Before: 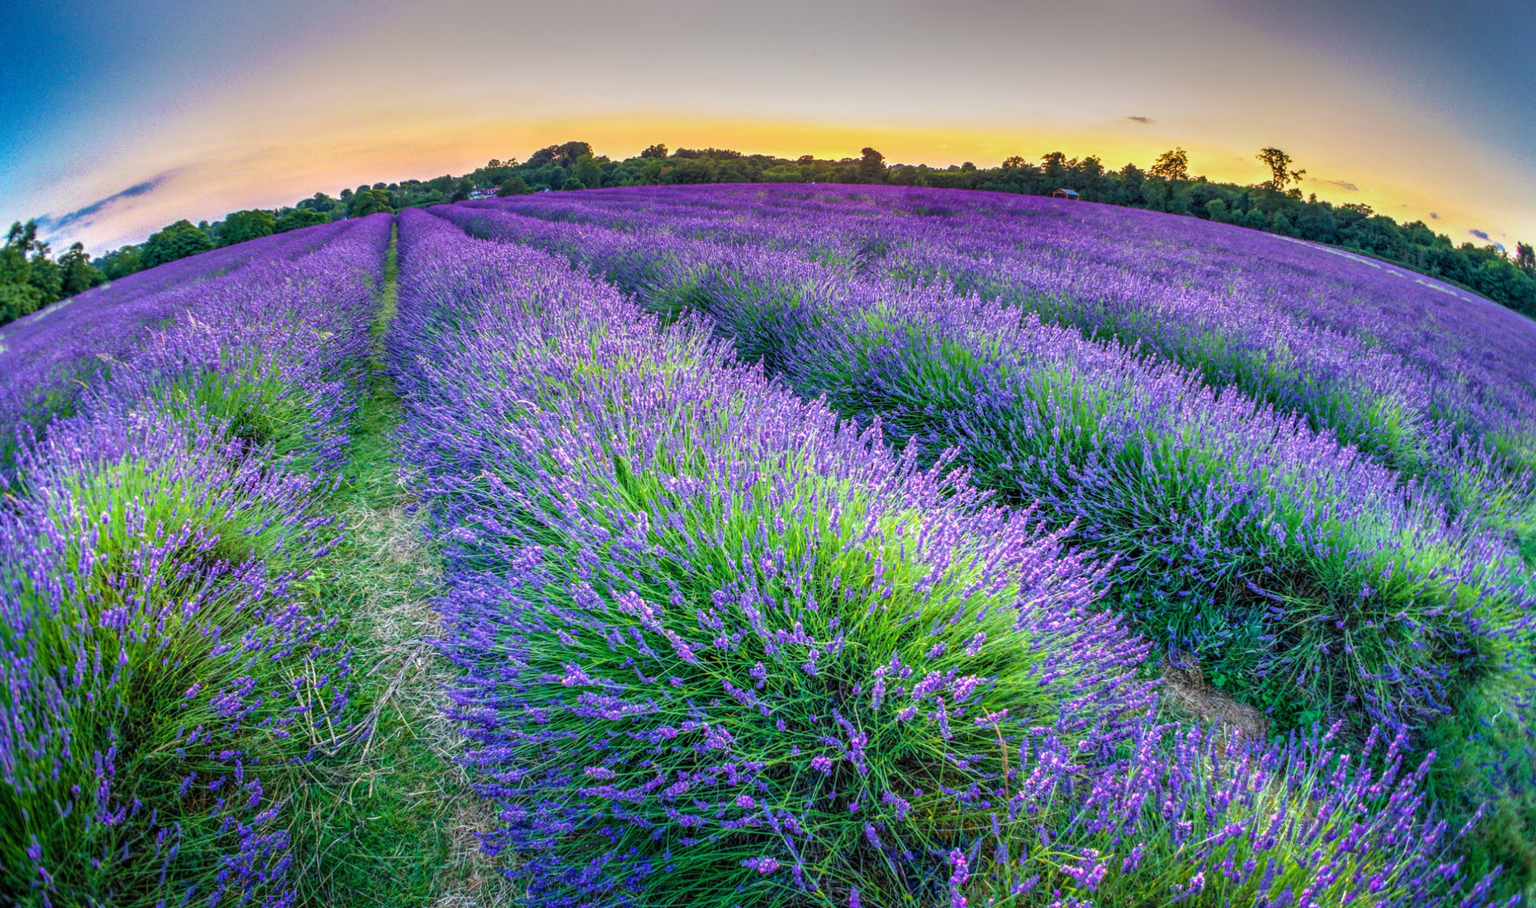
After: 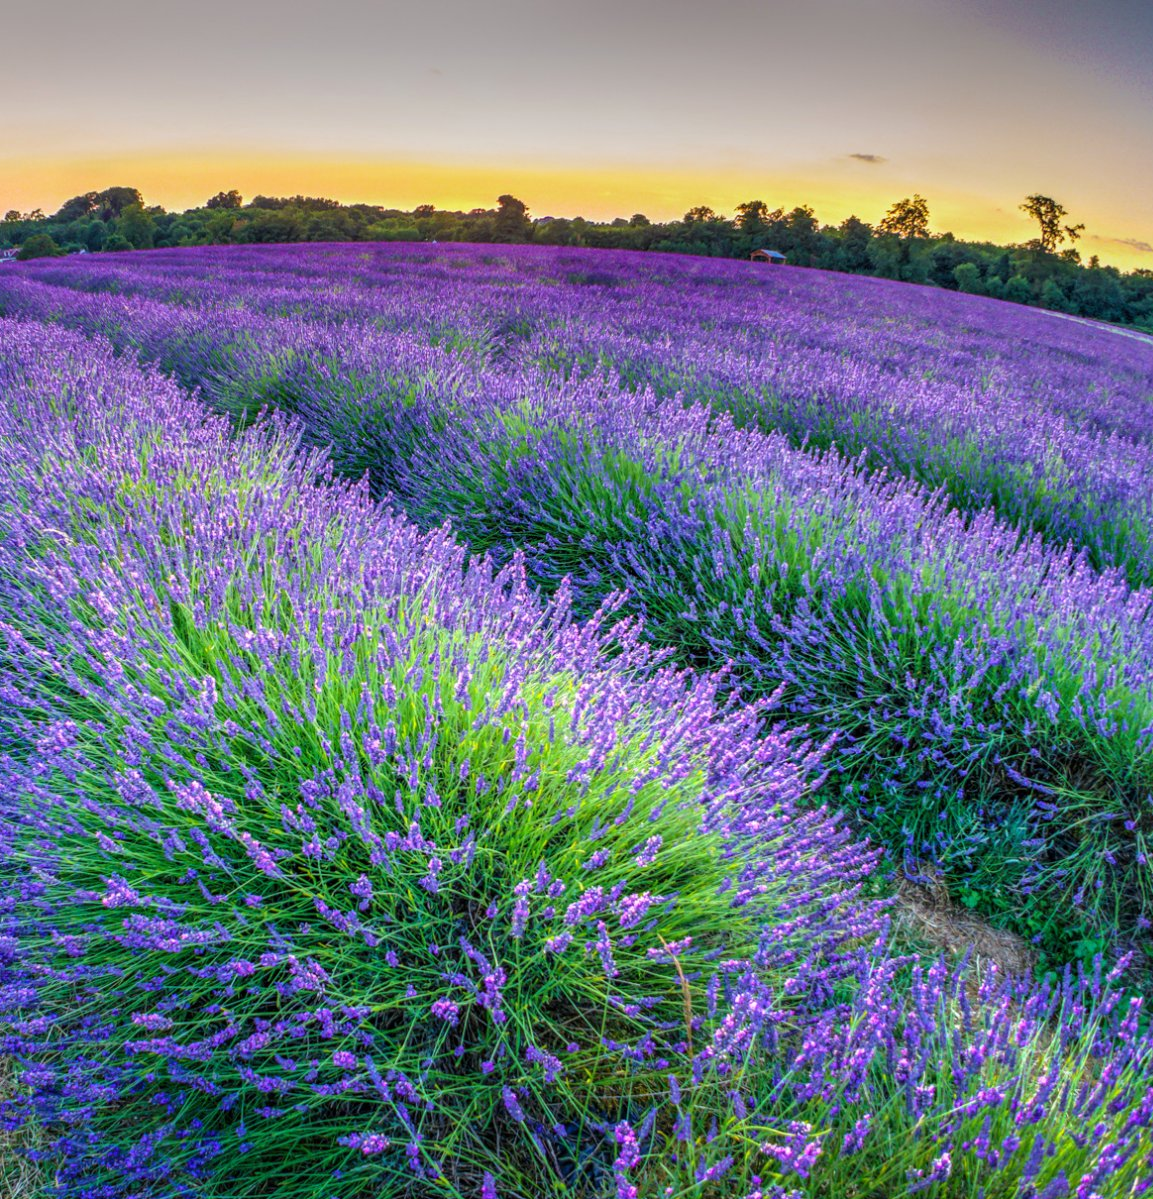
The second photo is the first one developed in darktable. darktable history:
crop: left 31.583%, top 0.021%, right 11.55%
